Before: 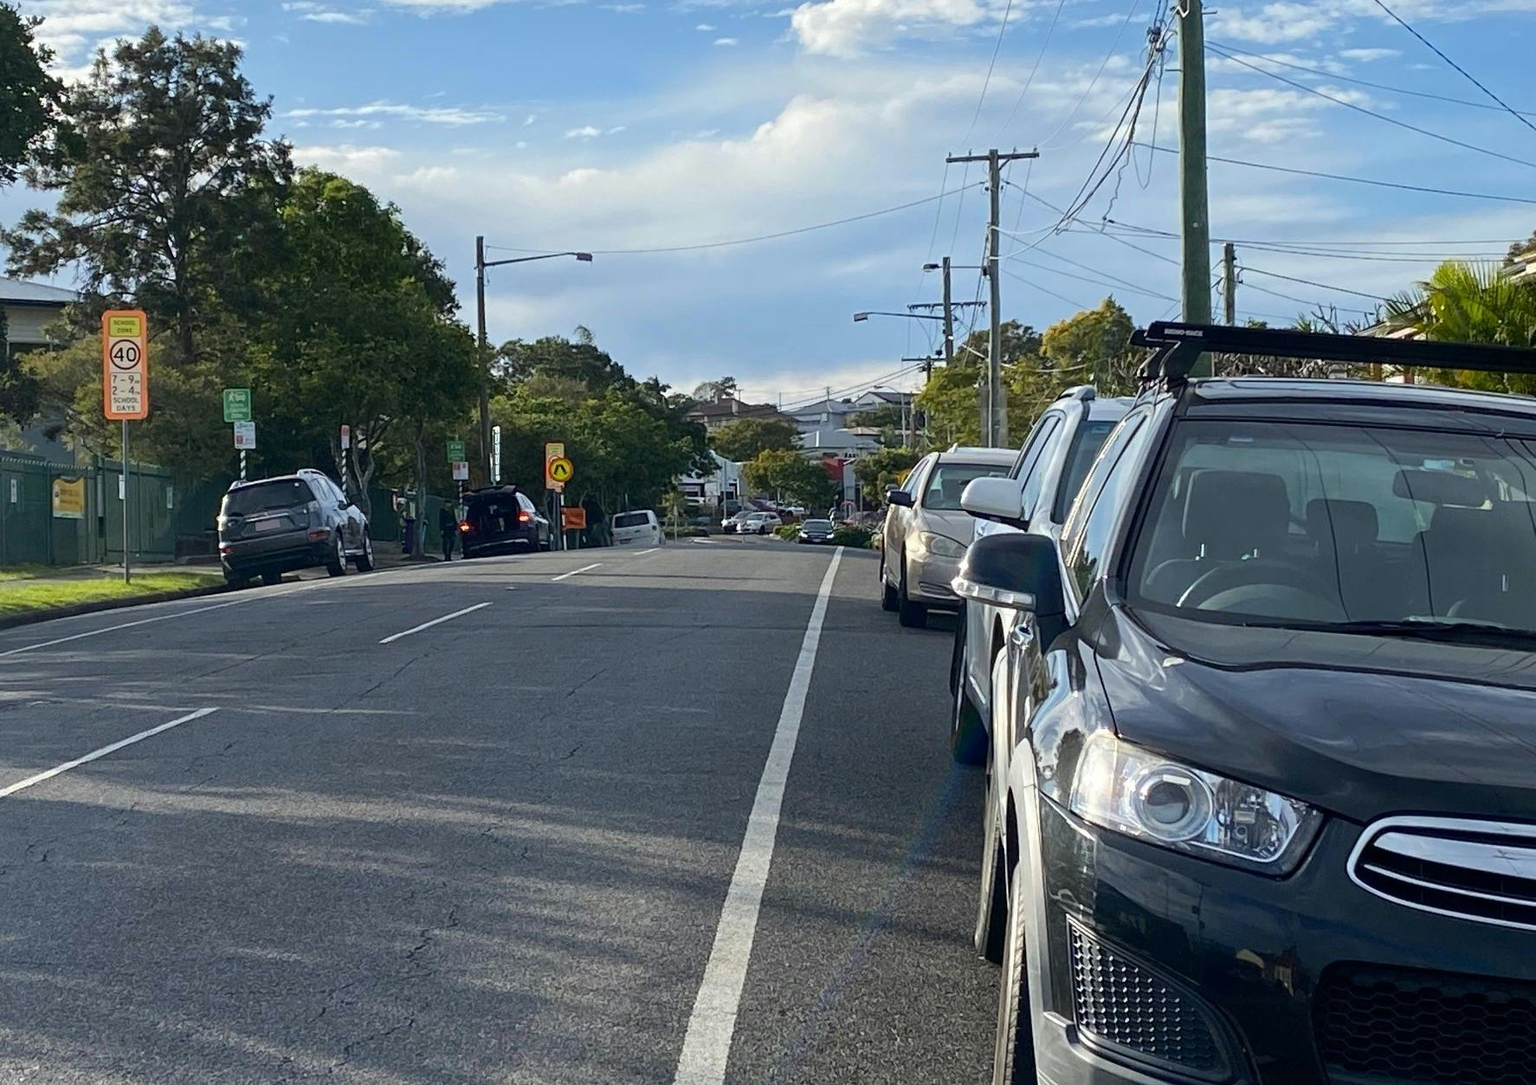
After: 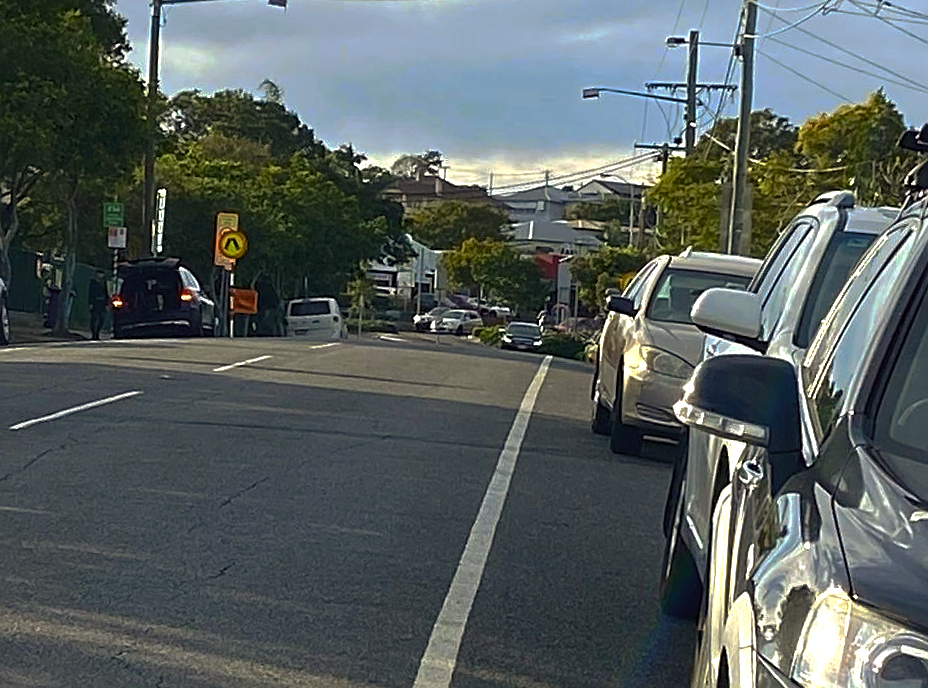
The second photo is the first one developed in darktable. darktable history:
crop: left 25%, top 25%, right 25%, bottom 25%
tone curve: curves: ch0 [(0, 0) (0.003, 0.029) (0.011, 0.034) (0.025, 0.044) (0.044, 0.057) (0.069, 0.07) (0.1, 0.084) (0.136, 0.104) (0.177, 0.127) (0.224, 0.156) (0.277, 0.192) (0.335, 0.236) (0.399, 0.284) (0.468, 0.339) (0.543, 0.393) (0.623, 0.454) (0.709, 0.541) (0.801, 0.65) (0.898, 0.766) (1, 1)], preserve colors none
sharpen: on, module defaults
rotate and perspective: rotation 4.1°, automatic cropping off
color correction: highlights a* 1.39, highlights b* 17.83
color balance rgb: perceptual saturation grading › global saturation 20%, perceptual saturation grading › highlights -50%, perceptual saturation grading › shadows 30%, perceptual brilliance grading › global brilliance 10%, perceptual brilliance grading › shadows 15%
